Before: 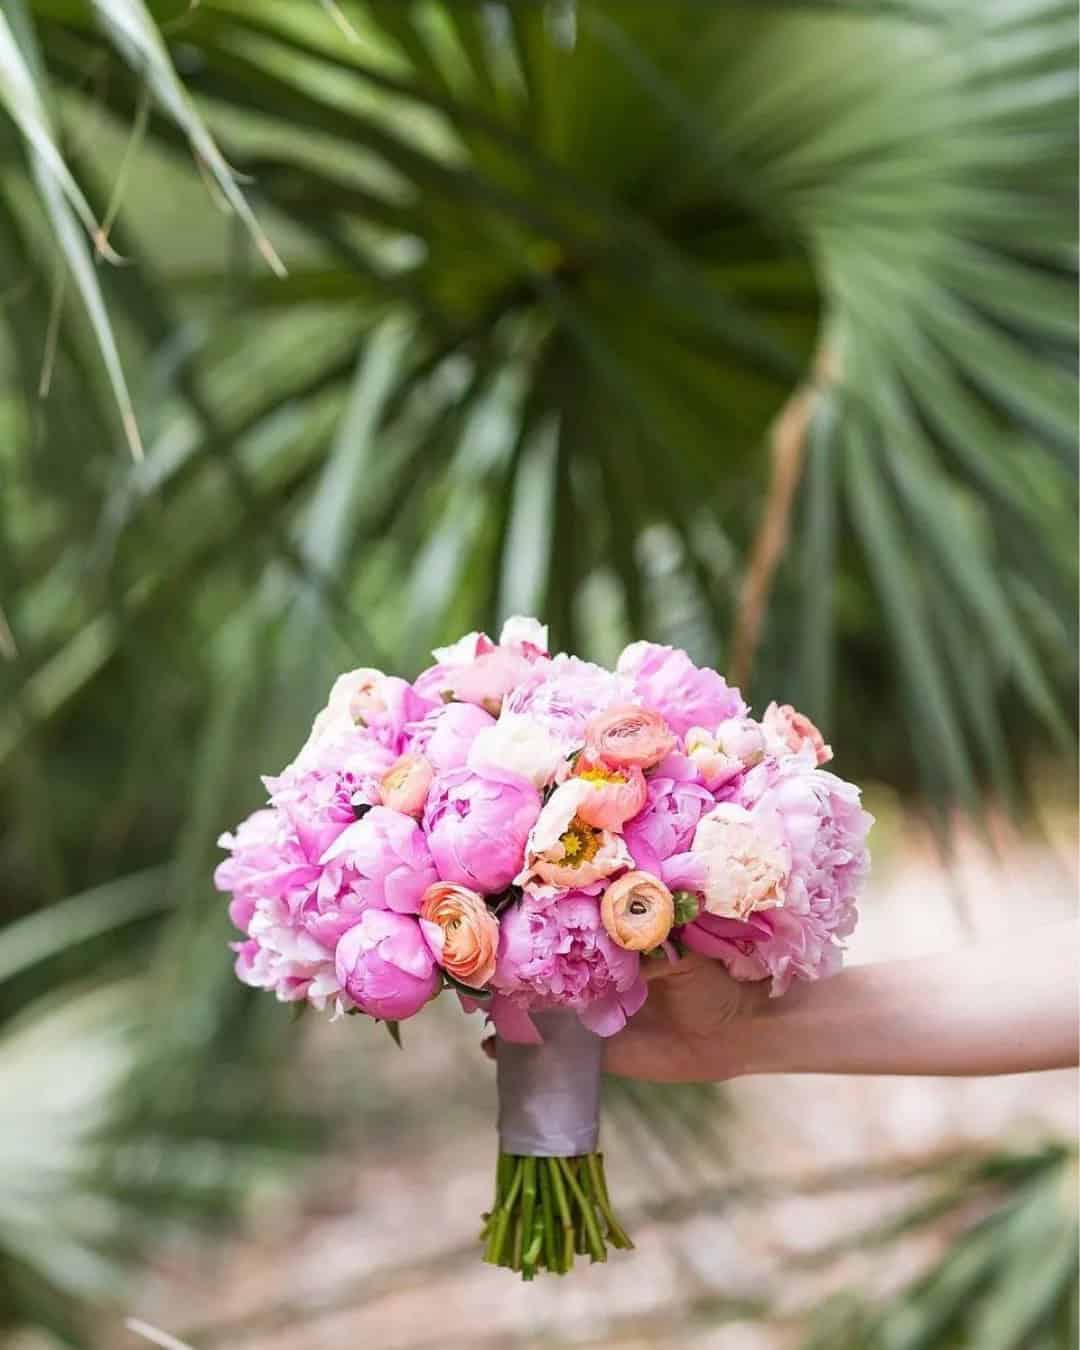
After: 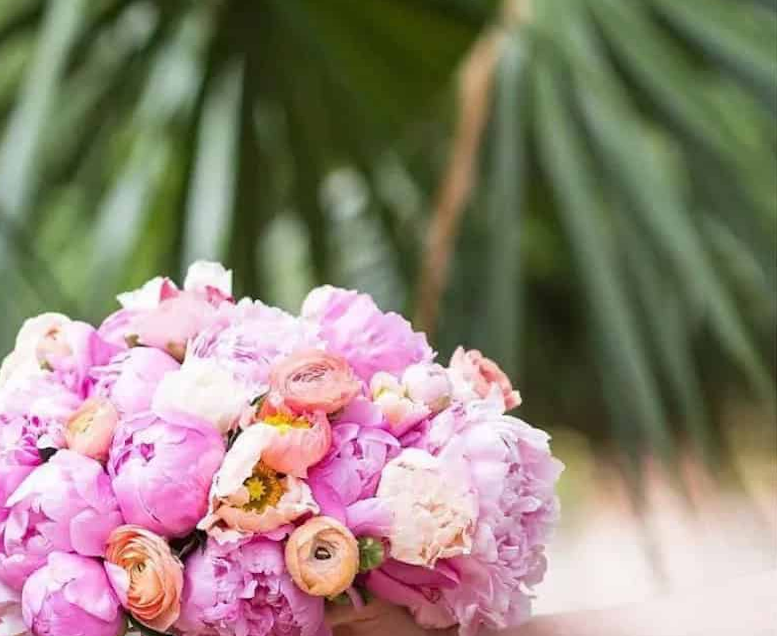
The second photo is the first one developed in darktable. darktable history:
crop and rotate: left 27.938%, top 27.046%, bottom 27.046%
rotate and perspective: lens shift (horizontal) -0.055, automatic cropping off
